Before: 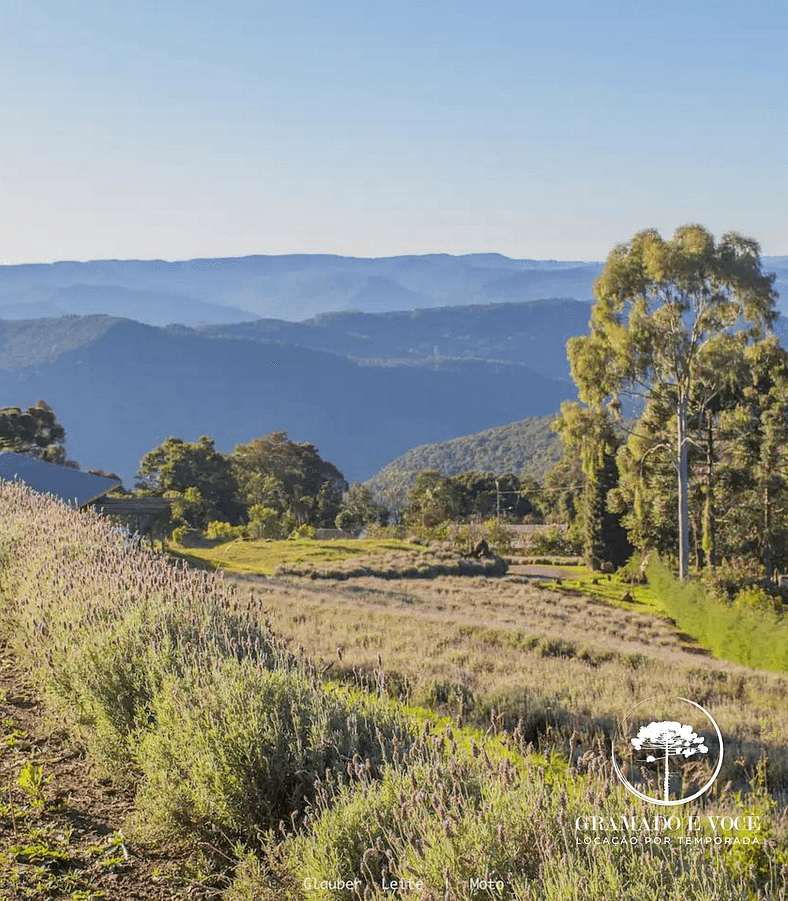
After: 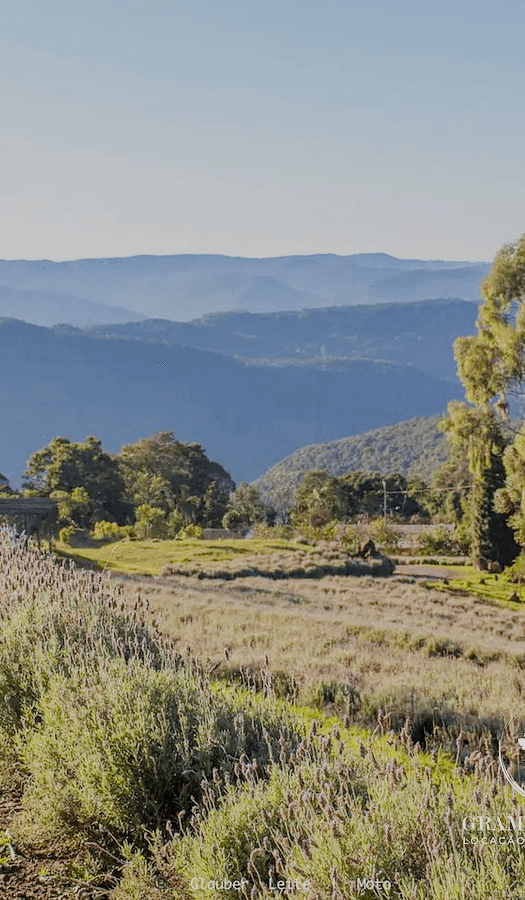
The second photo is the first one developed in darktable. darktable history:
filmic rgb: black relative exposure -7.8 EV, white relative exposure 4.23 EV, threshold 3.03 EV, hardness 3.9, preserve chrominance no, color science v5 (2021), enable highlight reconstruction true
crop and rotate: left 14.363%, right 18.946%
